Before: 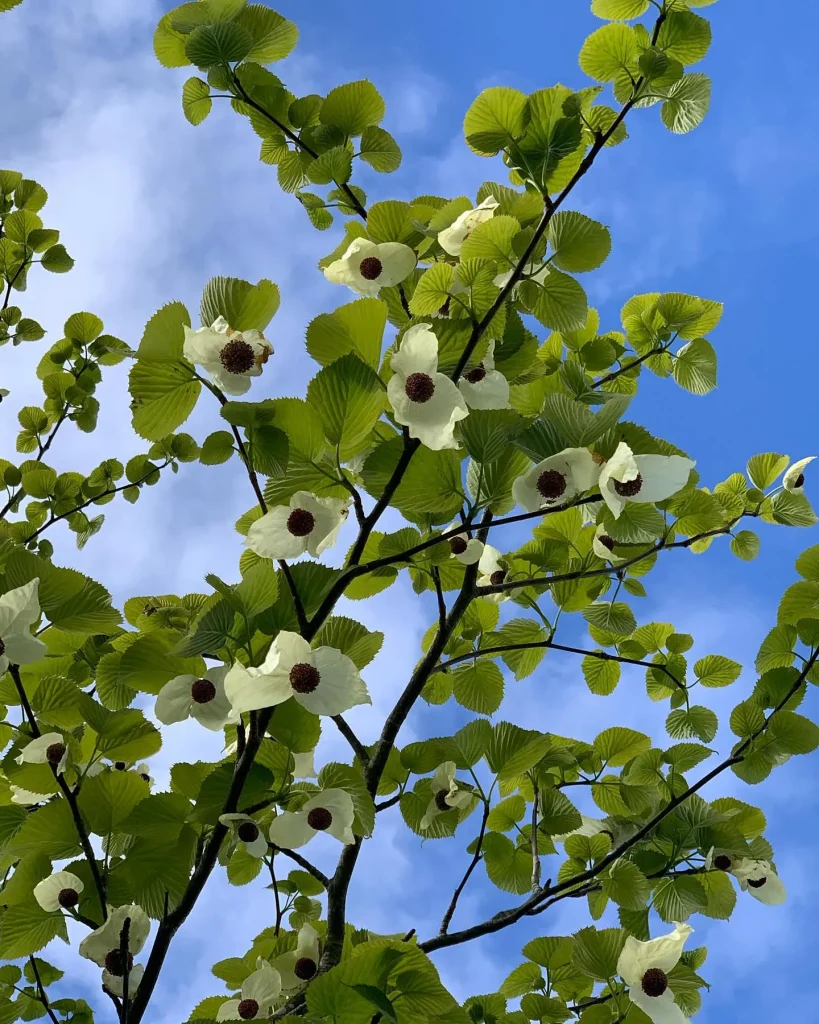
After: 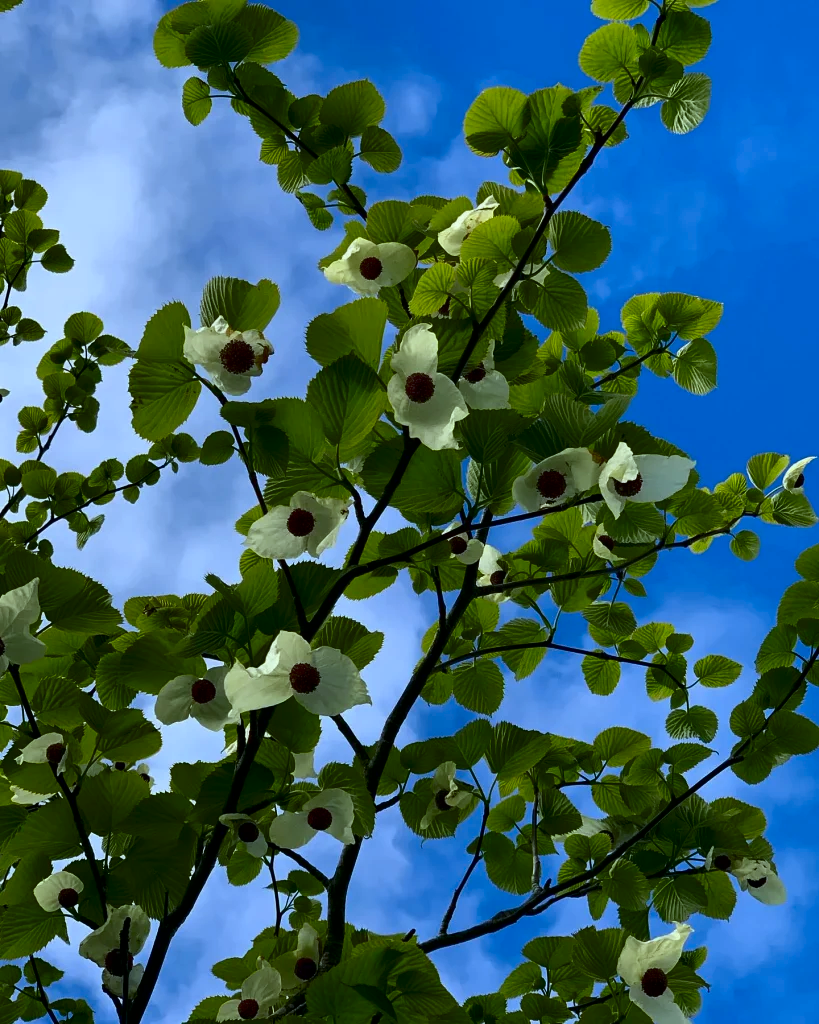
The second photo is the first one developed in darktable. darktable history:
contrast brightness saturation: contrast 0.1, brightness -0.26, saturation 0.14
white balance: red 0.925, blue 1.046
